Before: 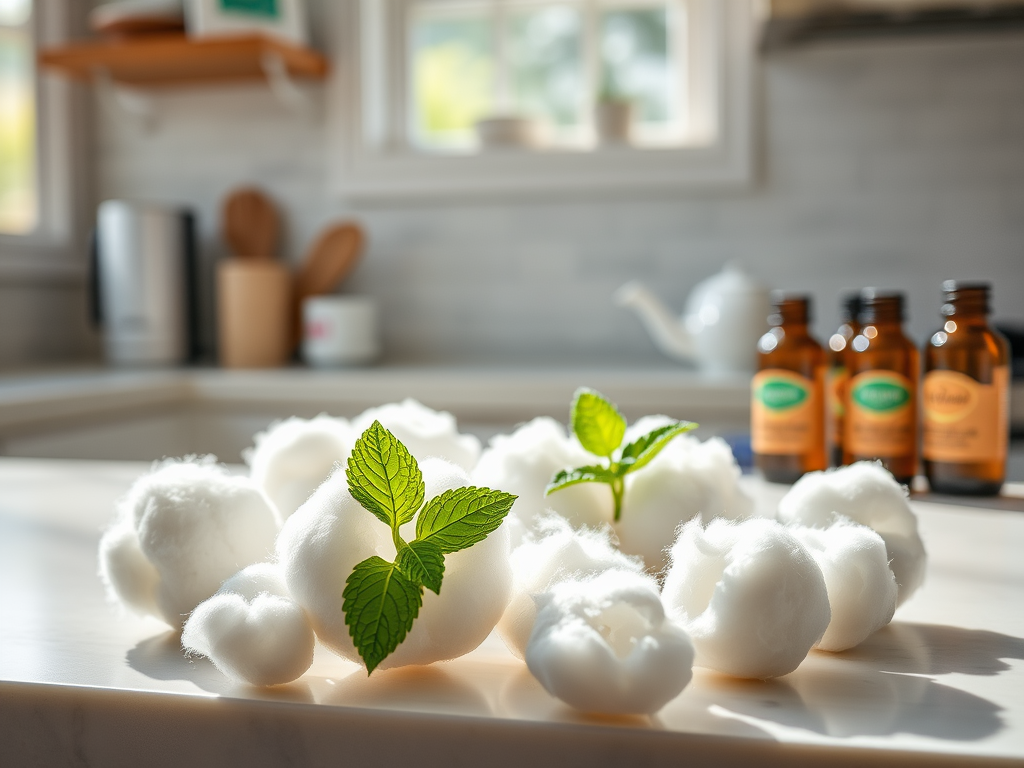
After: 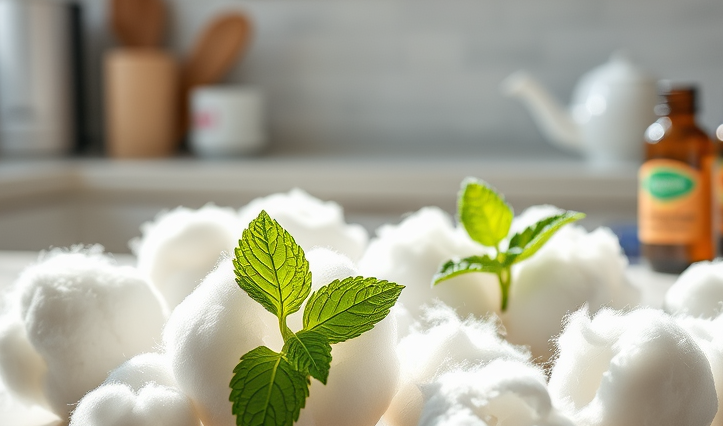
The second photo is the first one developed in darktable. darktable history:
crop: left 11.054%, top 27.392%, right 18.244%, bottom 17.037%
